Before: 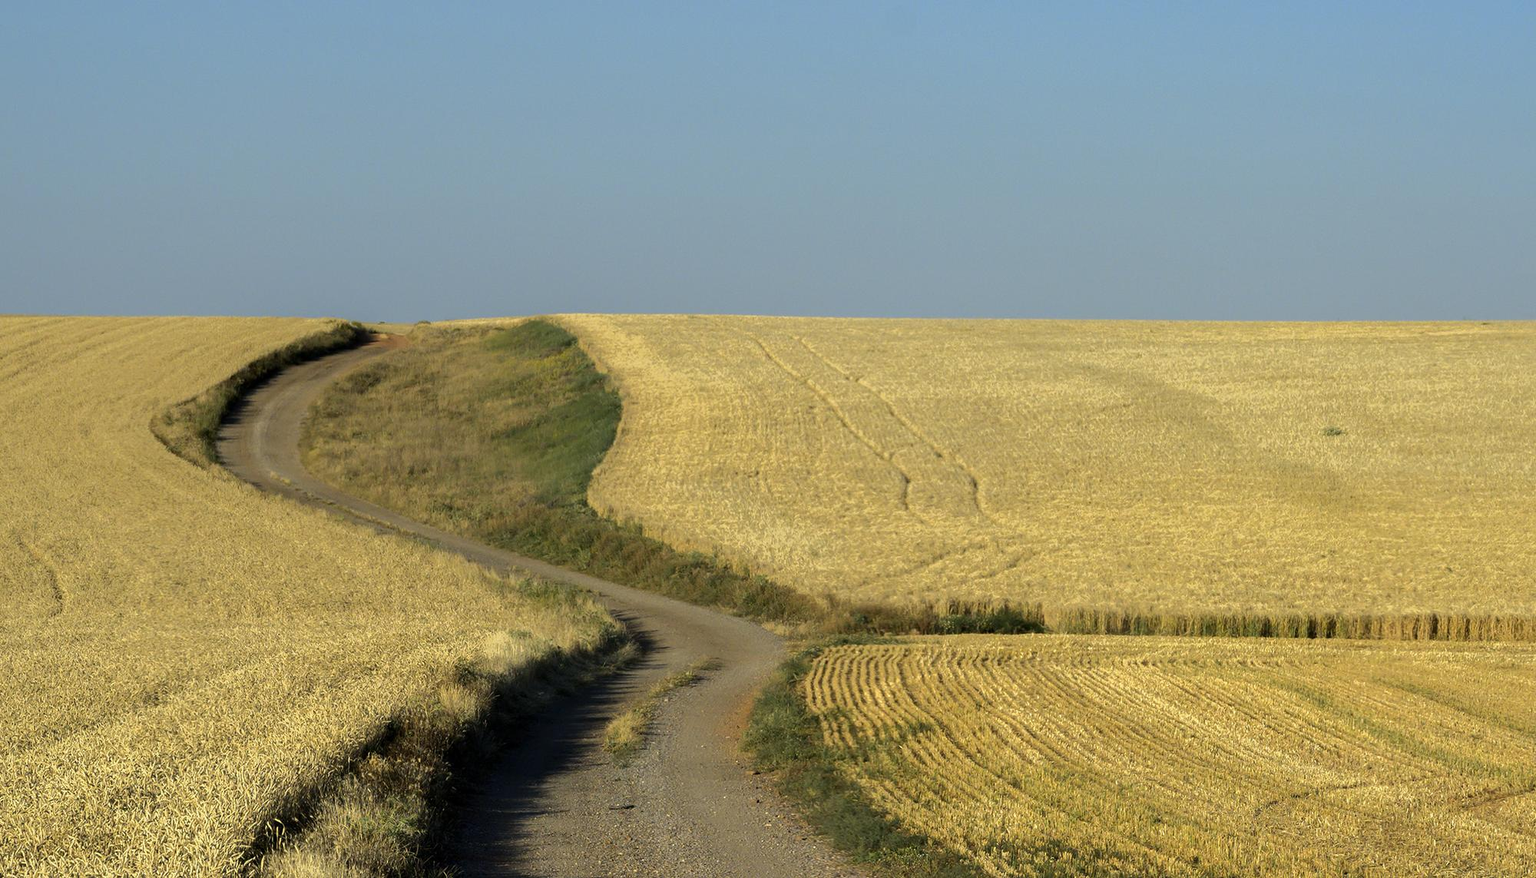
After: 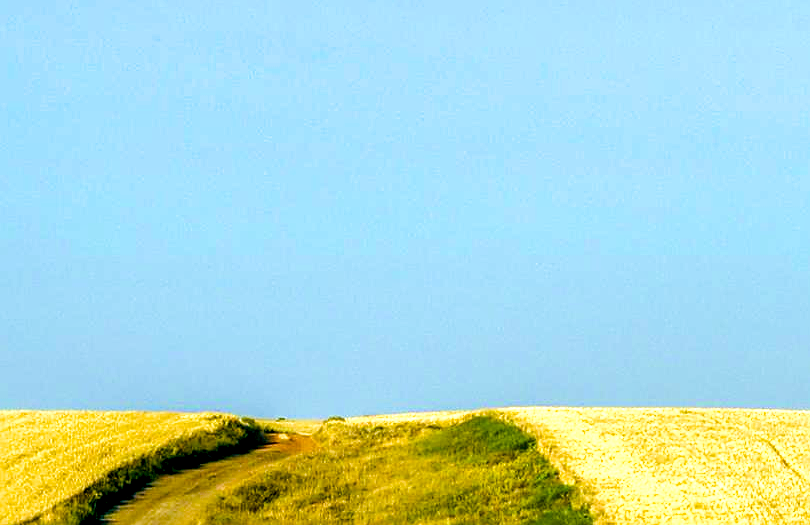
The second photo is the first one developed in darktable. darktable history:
crop and rotate: left 10.8%, top 0.095%, right 48.658%, bottom 53.894%
sharpen: on, module defaults
color balance rgb: global offset › luminance -0.333%, global offset › chroma 0.107%, global offset › hue 168.14°, perceptual saturation grading › global saturation 55.043%, perceptual saturation grading › highlights -50.185%, perceptual saturation grading › mid-tones 39.588%, perceptual saturation grading › shadows 31.162%, global vibrance 14.158%
velvia: strength 51.65%, mid-tones bias 0.503
contrast brightness saturation: brightness 0.14
exposure: black level correction -0.001, exposure 0.906 EV, compensate highlight preservation false
local contrast: highlights 19%, detail 185%
